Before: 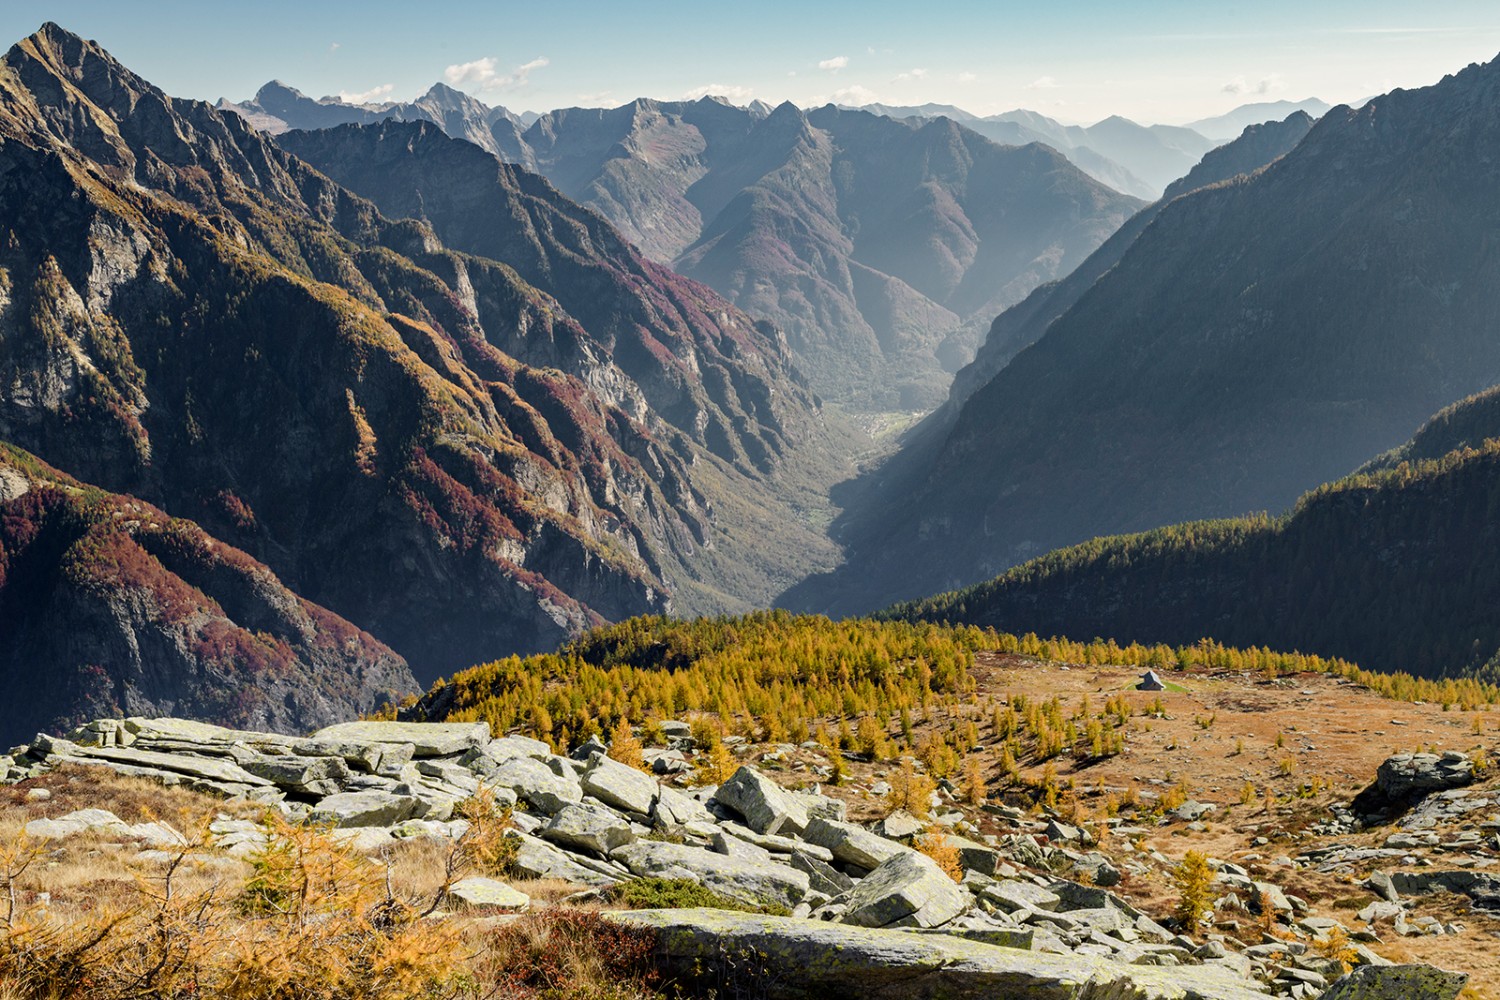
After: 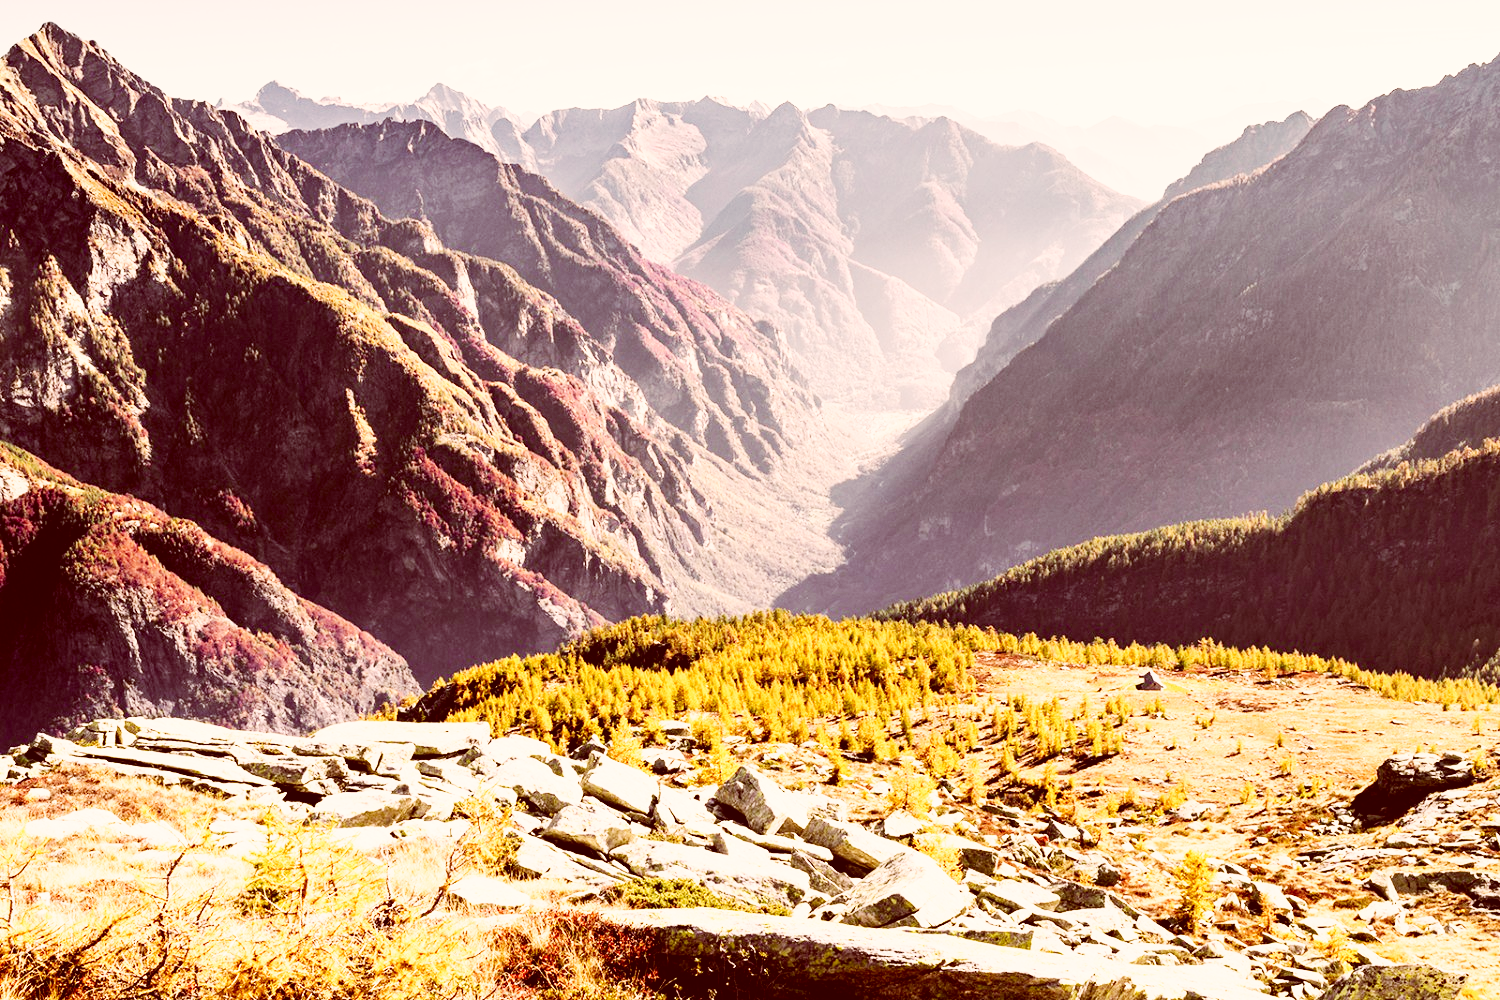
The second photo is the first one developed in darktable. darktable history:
base curve: curves: ch0 [(0, 0) (0.007, 0.004) (0.027, 0.03) (0.046, 0.07) (0.207, 0.54) (0.442, 0.872) (0.673, 0.972) (1, 1)], preserve colors none
color correction: highlights a* 9.4, highlights b* 8.84, shadows a* 39.48, shadows b* 39.22, saturation 0.771
exposure: black level correction 0, exposure 0.499 EV, compensate highlight preservation false
